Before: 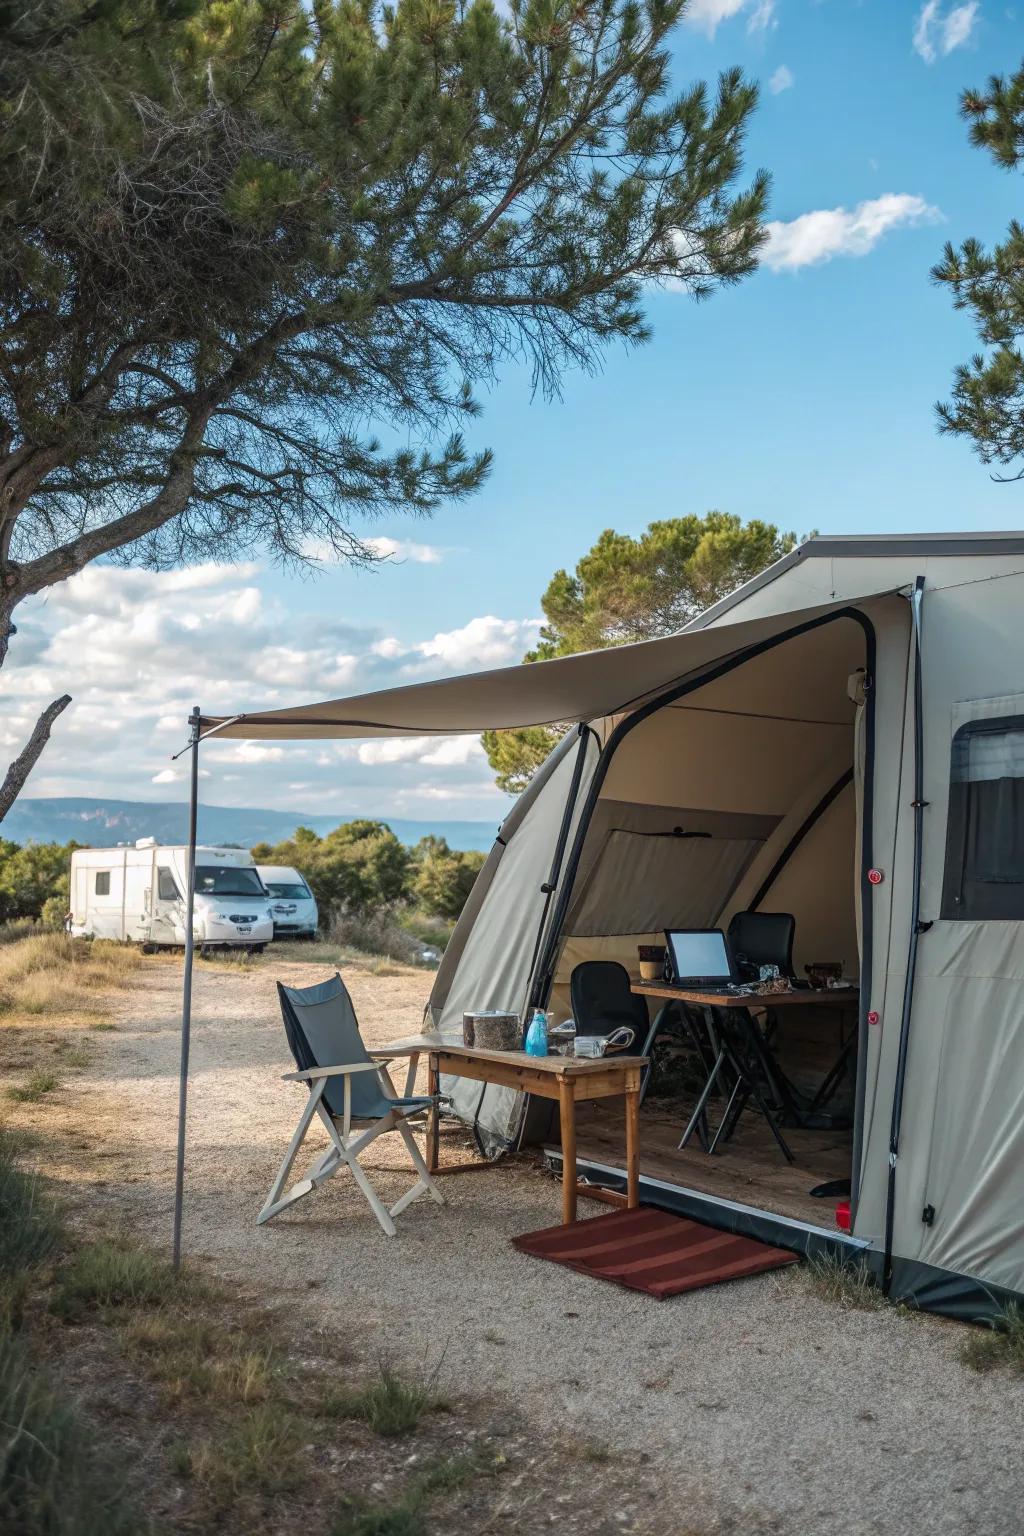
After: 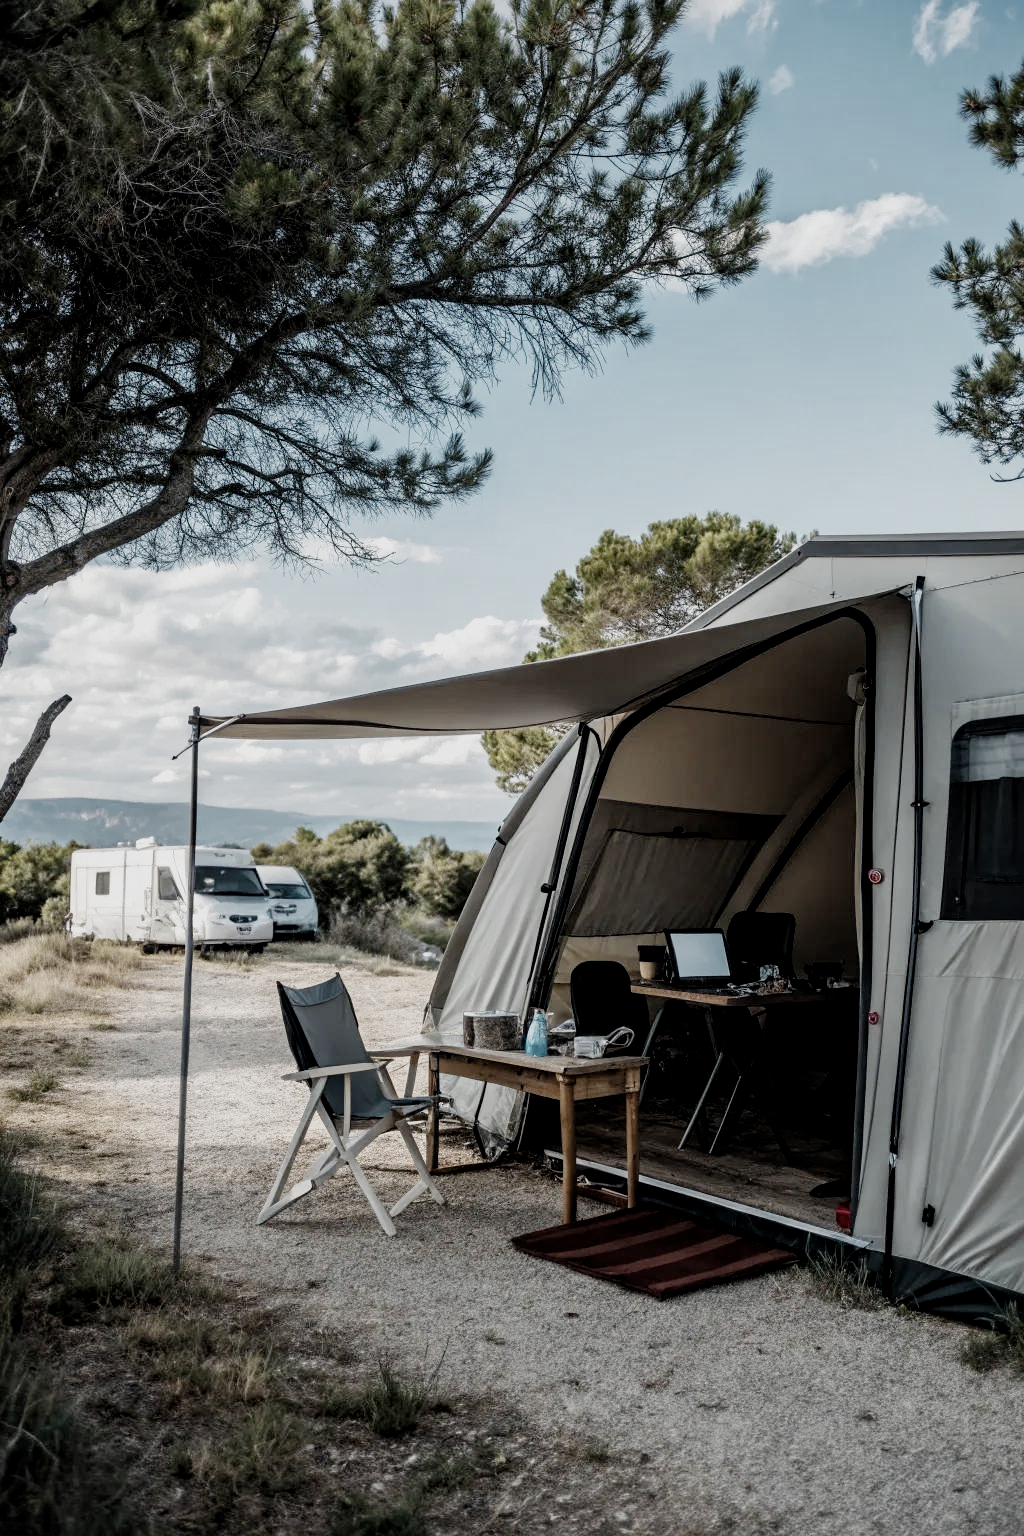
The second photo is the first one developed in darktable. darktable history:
filmic rgb: black relative exposure -5.09 EV, white relative exposure 3.97 EV, hardness 2.9, contrast 1.298, highlights saturation mix -29.37%, preserve chrominance no, color science v5 (2021)
local contrast: mode bilateral grid, contrast 20, coarseness 50, detail 119%, midtone range 0.2
